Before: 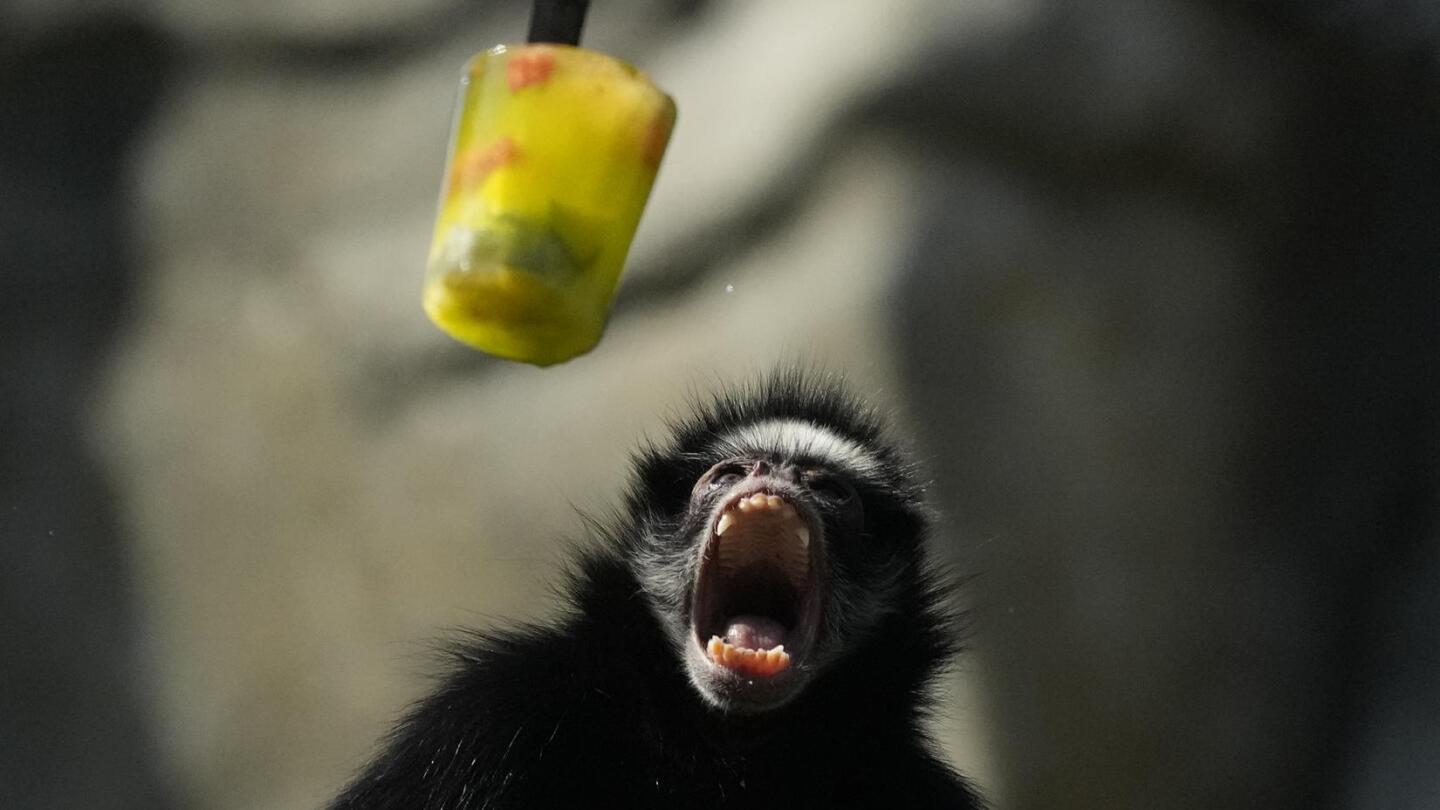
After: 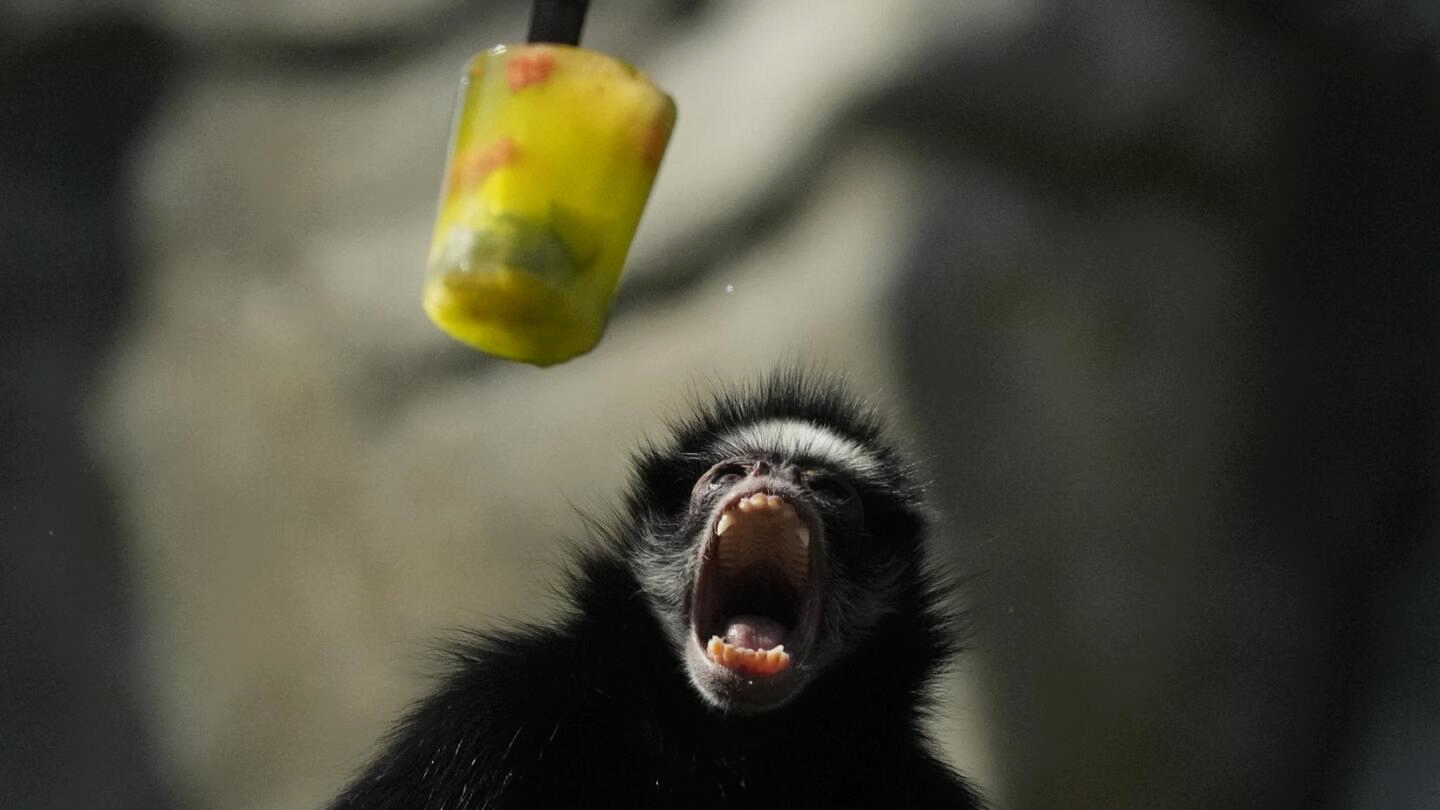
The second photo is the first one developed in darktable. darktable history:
exposure: exposure -0.143 EV, compensate highlight preservation false
